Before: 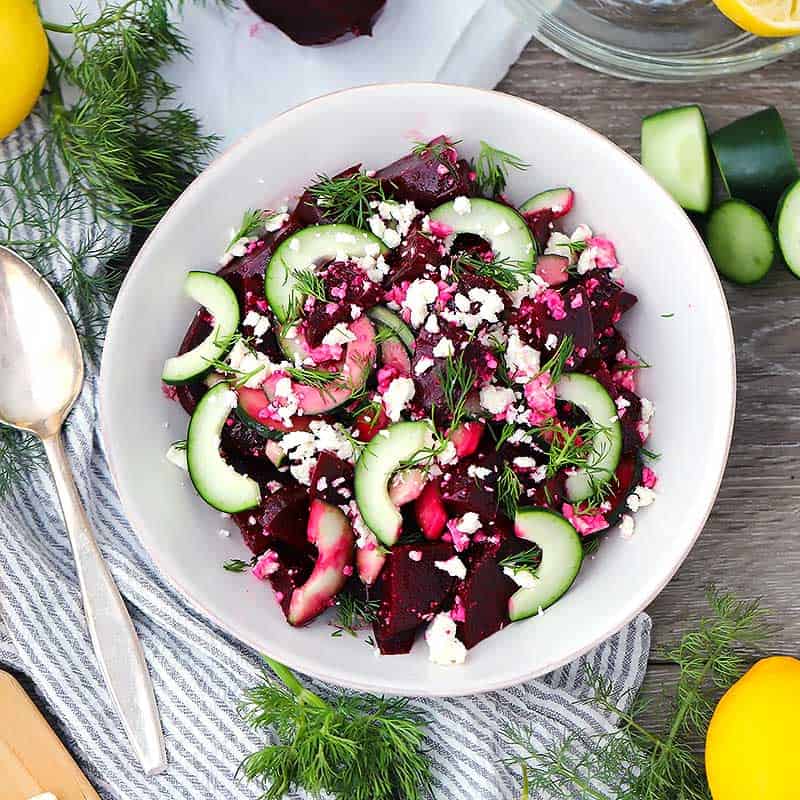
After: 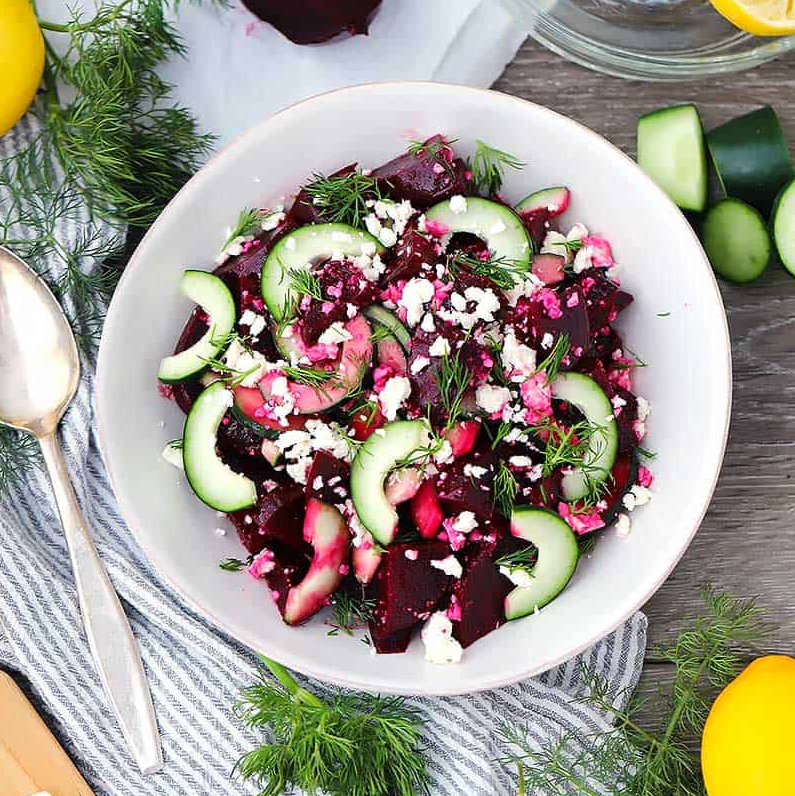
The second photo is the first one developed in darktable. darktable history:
tone equalizer: on, module defaults
crop and rotate: left 0.614%, top 0.179%, bottom 0.309%
base curve: exposure shift 0, preserve colors none
